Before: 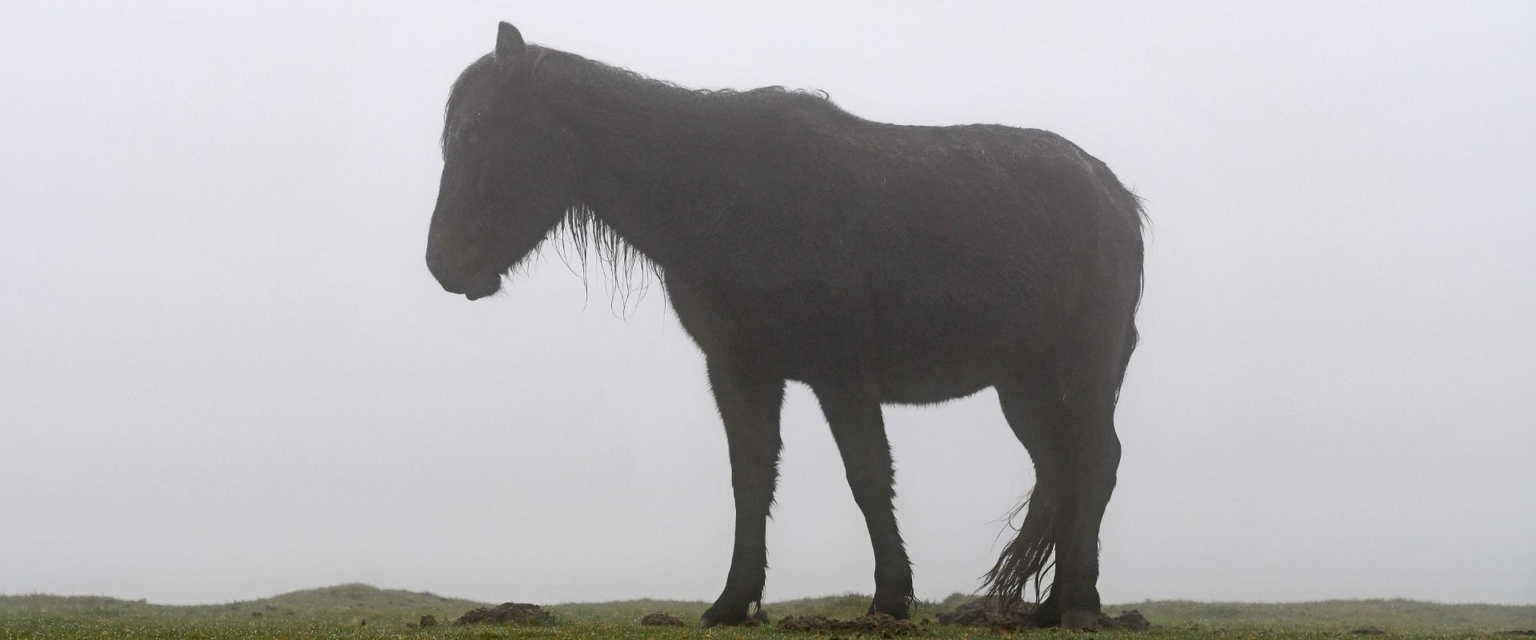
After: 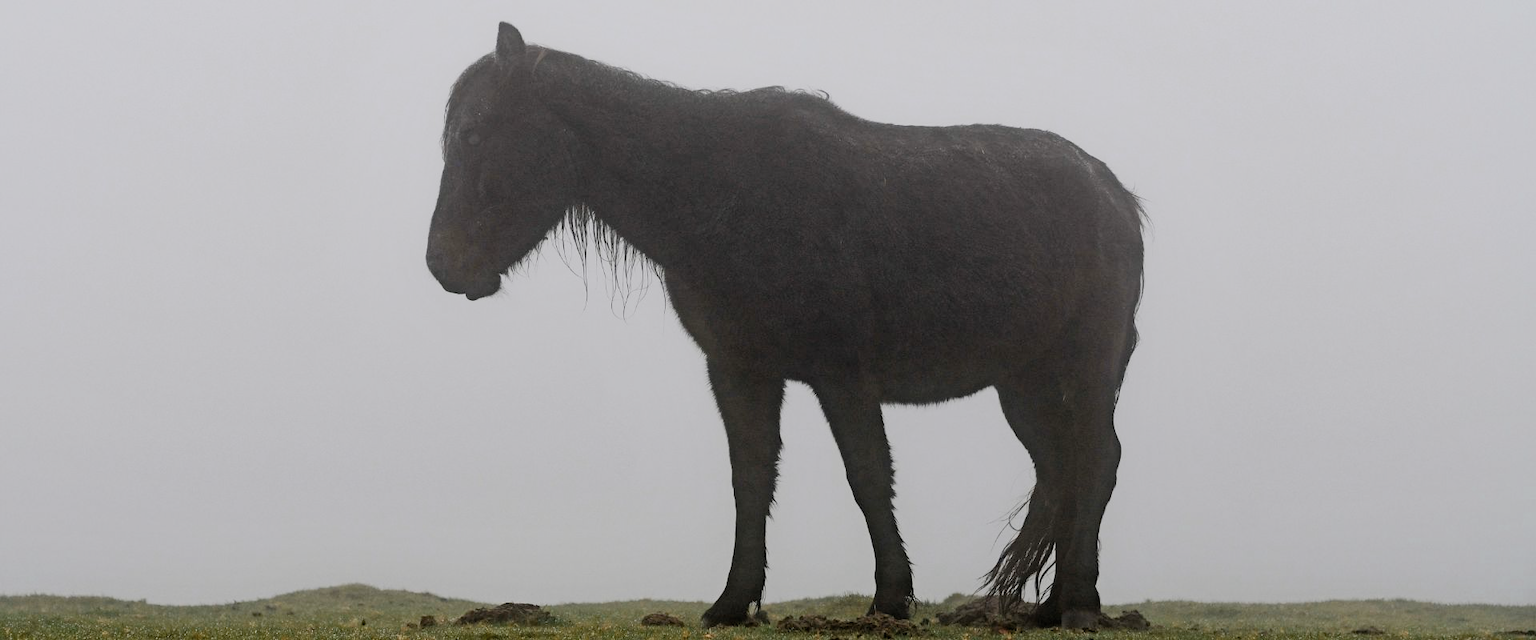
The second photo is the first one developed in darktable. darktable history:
color zones: curves: ch0 [(0.018, 0.548) (0.197, 0.654) (0.425, 0.447) (0.605, 0.658) (0.732, 0.579)]; ch1 [(0.105, 0.531) (0.224, 0.531) (0.386, 0.39) (0.618, 0.456) (0.732, 0.456) (0.956, 0.421)]; ch2 [(0.039, 0.583) (0.215, 0.465) (0.399, 0.544) (0.465, 0.548) (0.614, 0.447) (0.724, 0.43) (0.882, 0.623) (0.956, 0.632)], mix 23.98%
haze removal: strength 0.291, distance 0.246, compatibility mode true, adaptive false
filmic rgb: black relative exposure -7.65 EV, white relative exposure 4.56 EV, hardness 3.61, iterations of high-quality reconstruction 0
